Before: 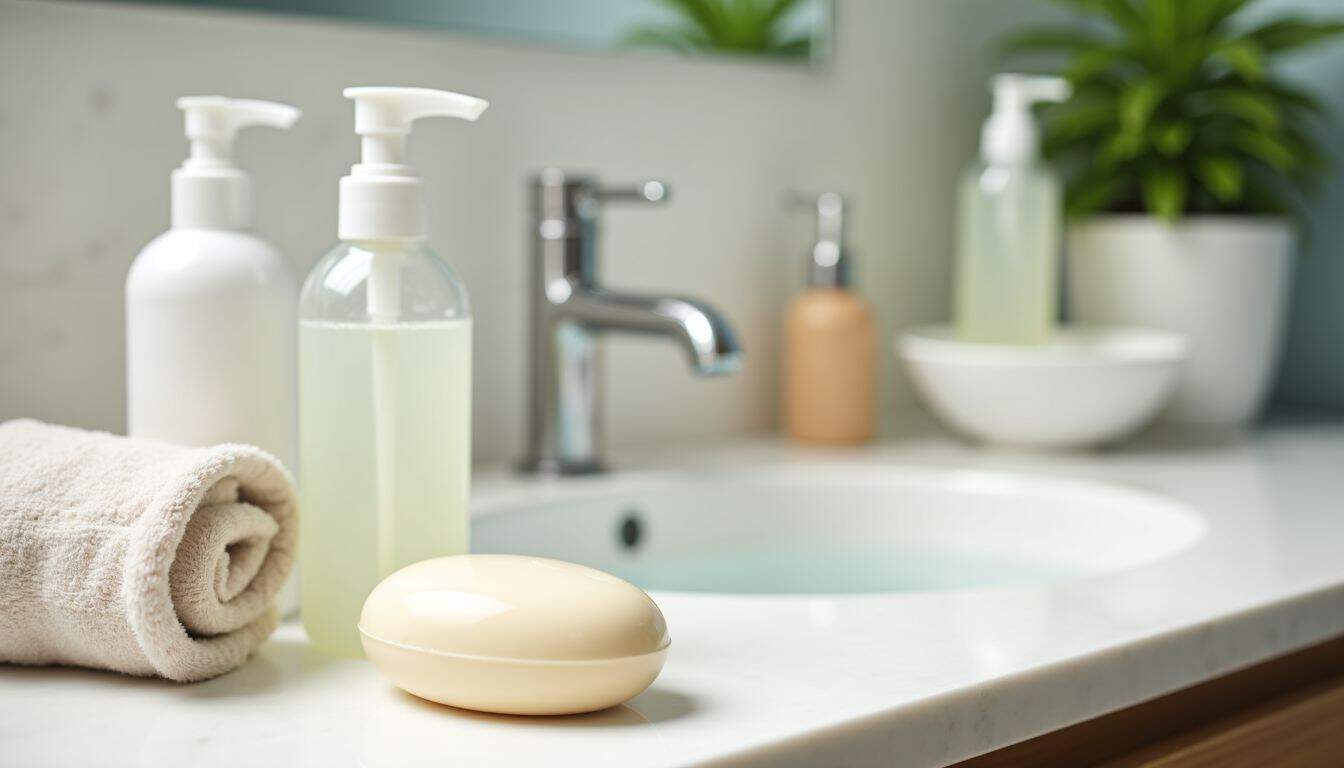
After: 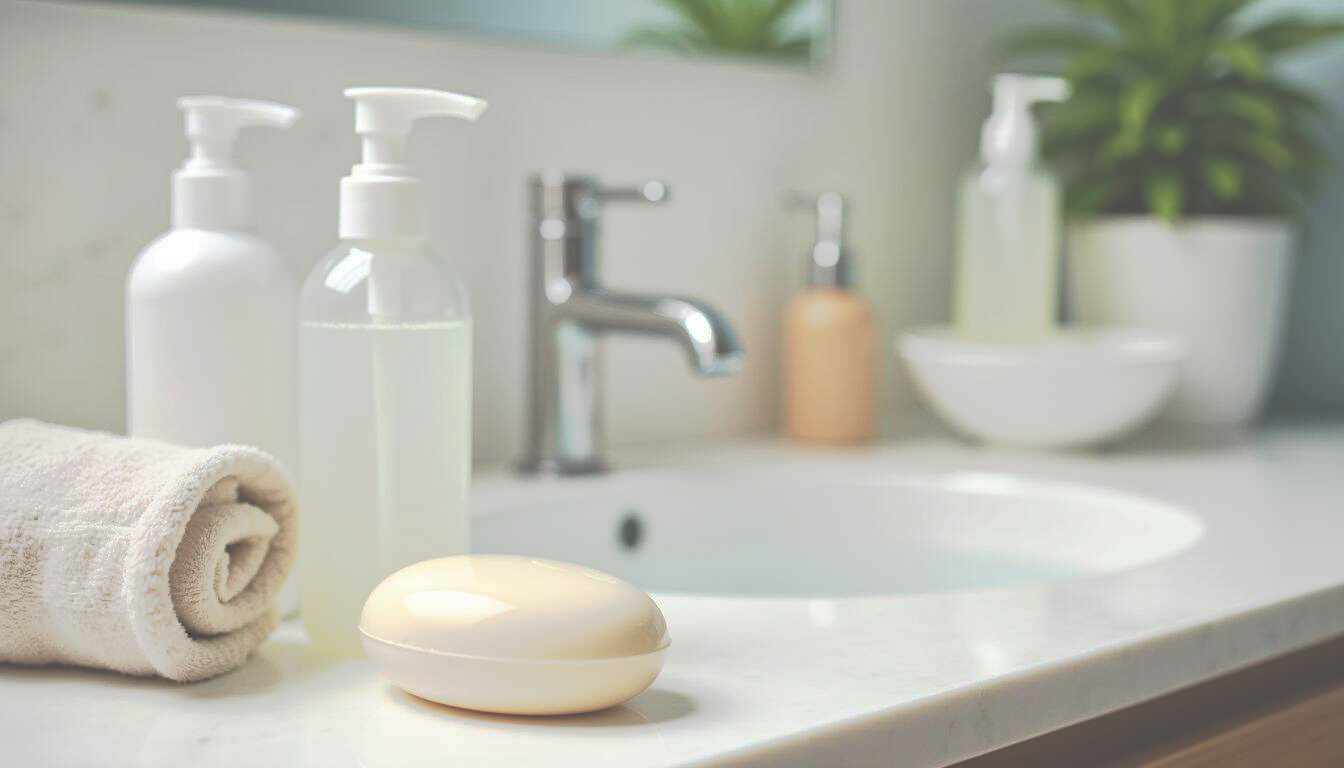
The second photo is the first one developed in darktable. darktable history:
tone curve: curves: ch0 [(0, 0) (0.003, 0.313) (0.011, 0.317) (0.025, 0.317) (0.044, 0.322) (0.069, 0.327) (0.1, 0.335) (0.136, 0.347) (0.177, 0.364) (0.224, 0.384) (0.277, 0.421) (0.335, 0.459) (0.399, 0.501) (0.468, 0.554) (0.543, 0.611) (0.623, 0.679) (0.709, 0.751) (0.801, 0.804) (0.898, 0.844) (1, 1)], preserve colors none
